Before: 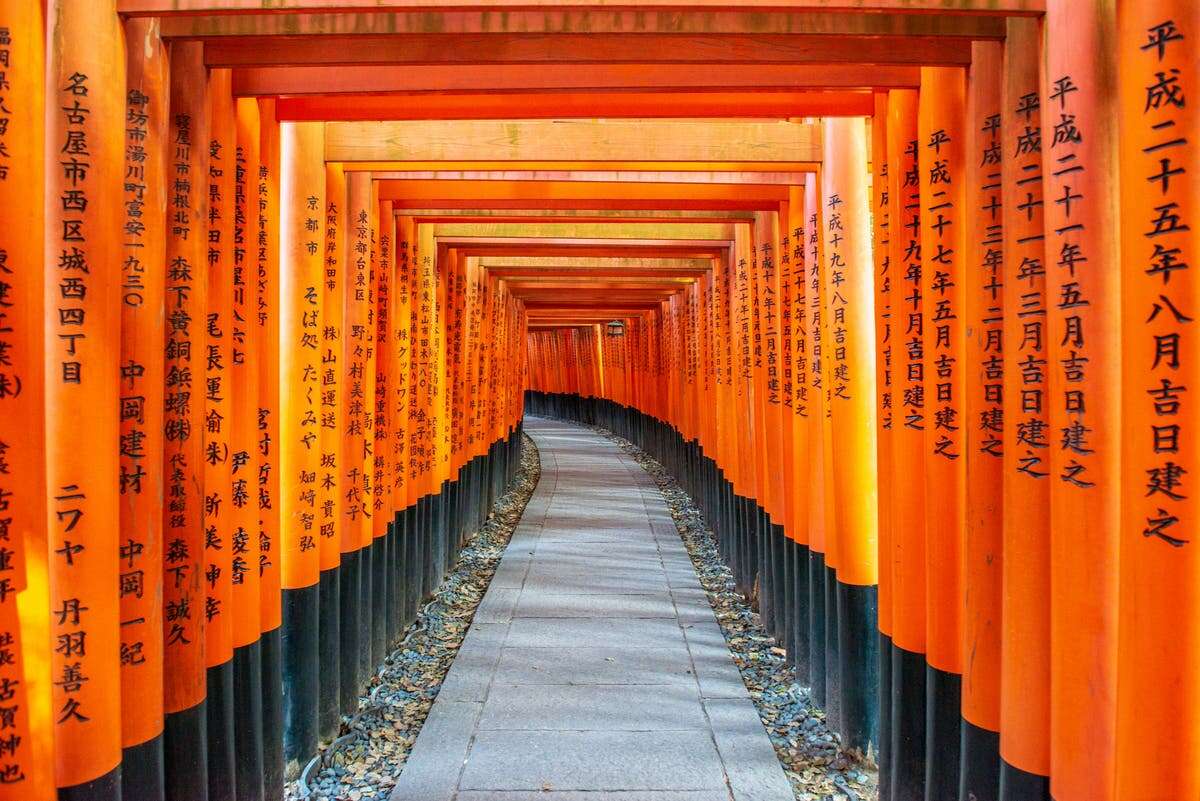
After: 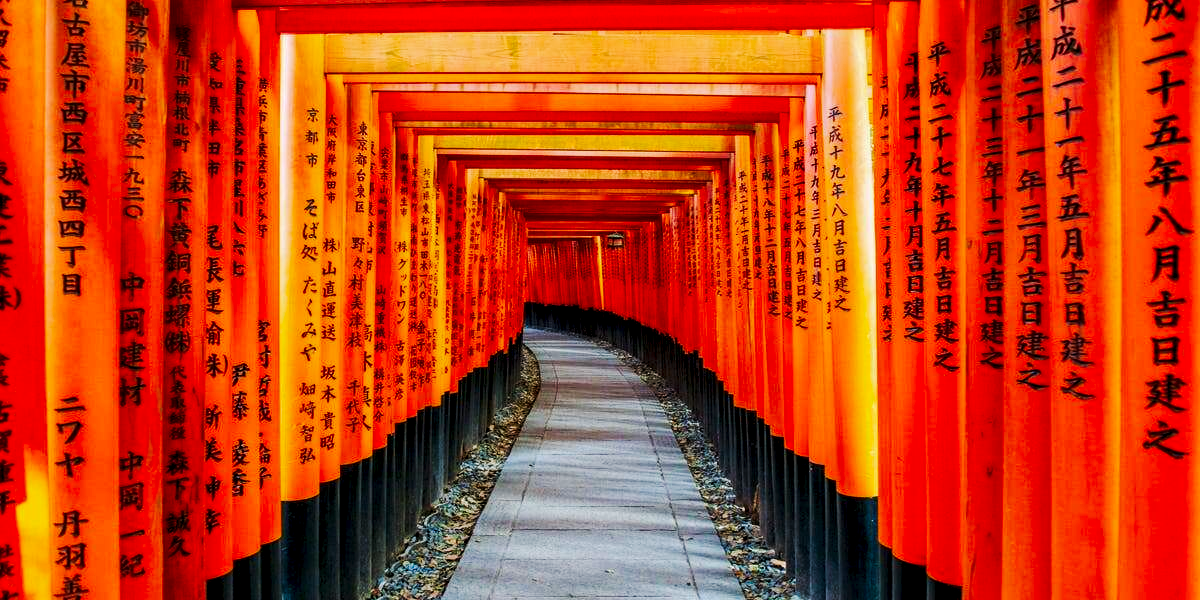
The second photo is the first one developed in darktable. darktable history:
exposure: black level correction 0.016, exposure -0.009 EV, compensate highlight preservation false
tone curve: curves: ch0 [(0, 0) (0.003, 0.003) (0.011, 0.009) (0.025, 0.018) (0.044, 0.028) (0.069, 0.038) (0.1, 0.049) (0.136, 0.062) (0.177, 0.089) (0.224, 0.123) (0.277, 0.165) (0.335, 0.223) (0.399, 0.293) (0.468, 0.385) (0.543, 0.497) (0.623, 0.613) (0.709, 0.716) (0.801, 0.802) (0.898, 0.887) (1, 1)], preserve colors none
crop: top 11.038%, bottom 13.962%
